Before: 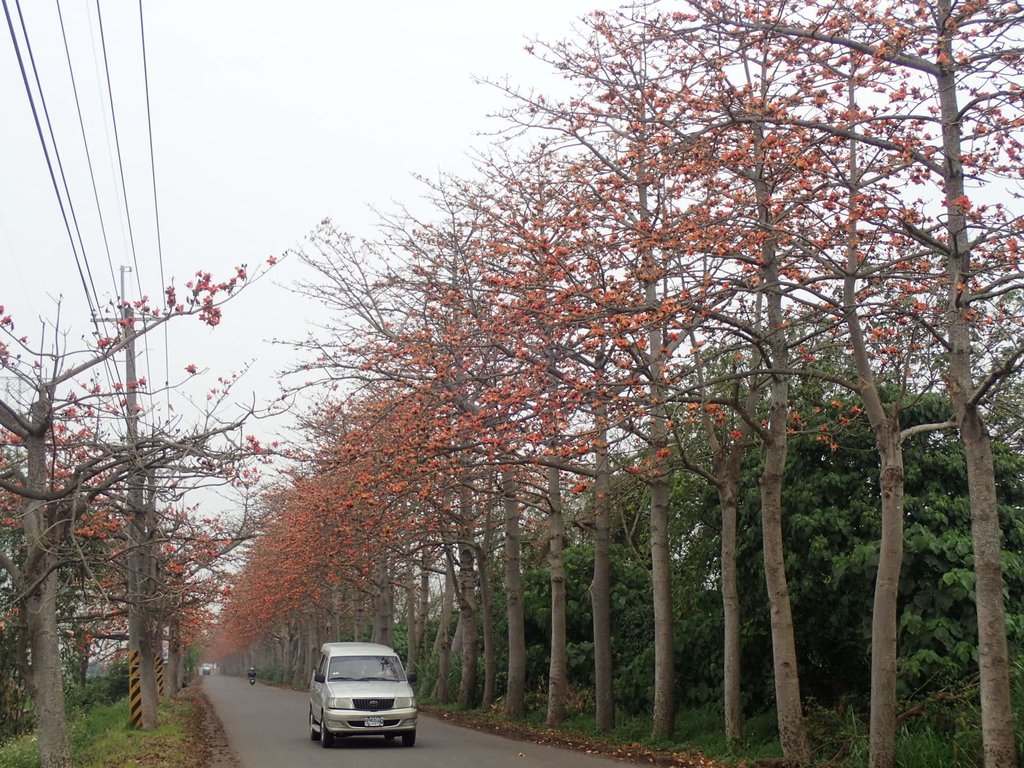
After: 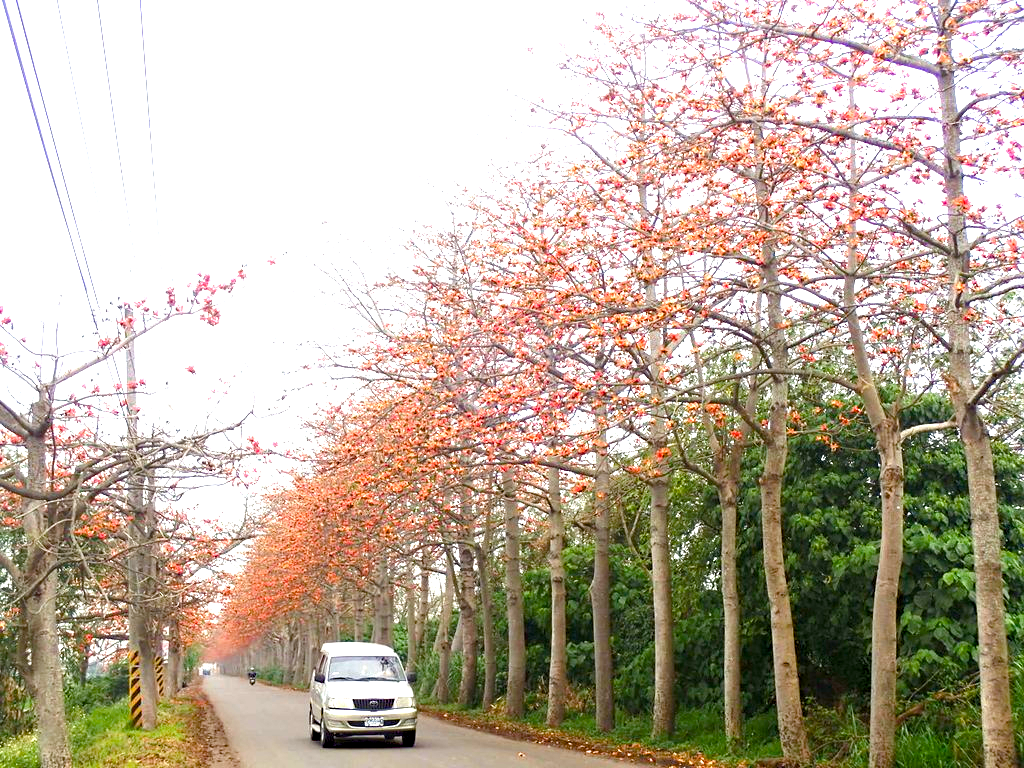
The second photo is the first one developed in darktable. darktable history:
color balance rgb: perceptual saturation grading › global saturation 20%, perceptual saturation grading › highlights -13.995%, perceptual saturation grading › shadows 49.443%, perceptual brilliance grading › highlights 7.336%, perceptual brilliance grading › mid-tones 4.092%, perceptual brilliance grading › shadows 1.331%, global vibrance 20%
exposure: exposure 1.516 EV, compensate highlight preservation false
haze removal: compatibility mode true, adaptive false
